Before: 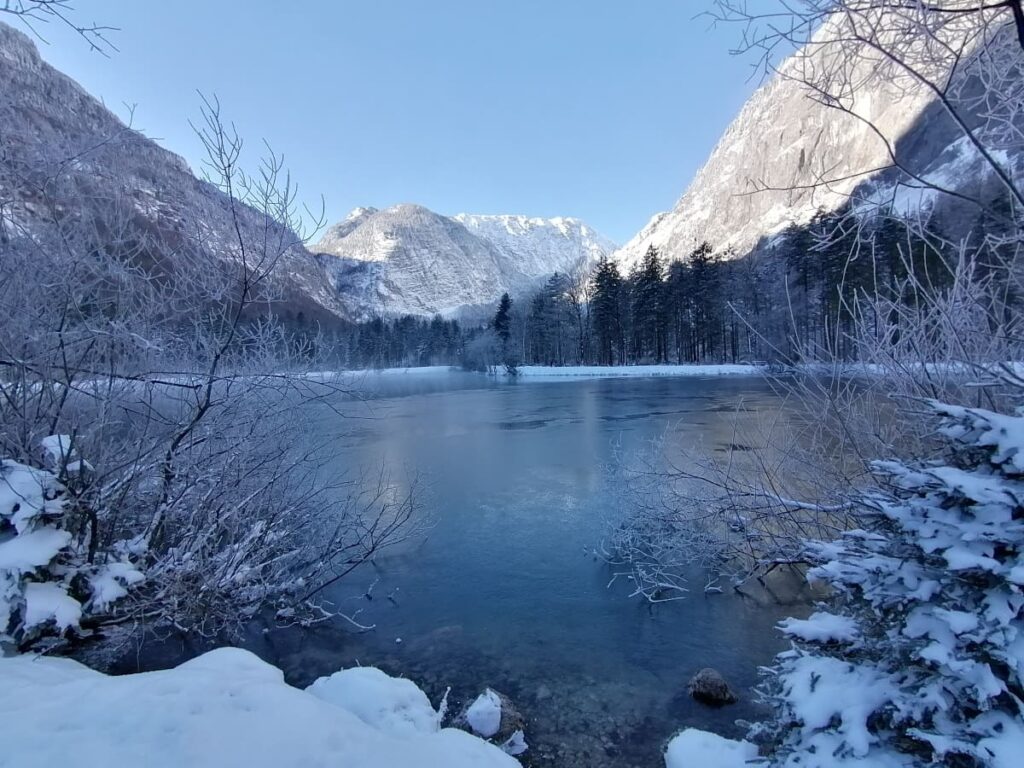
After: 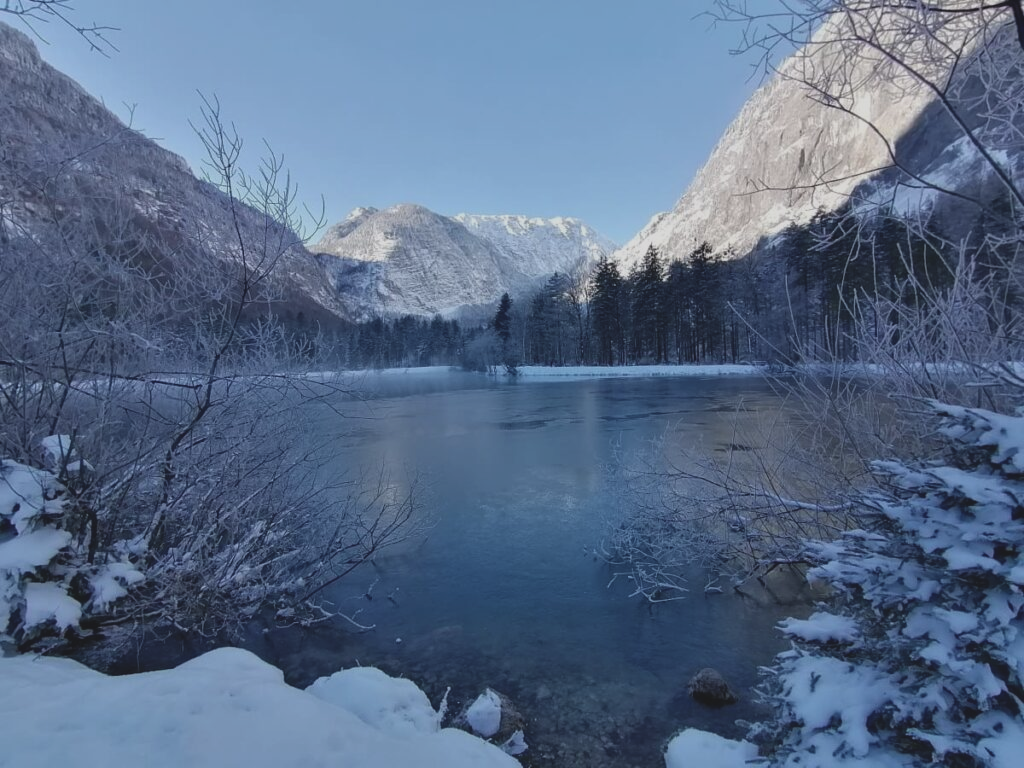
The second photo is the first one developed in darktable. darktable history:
exposure: black level correction -0.015, exposure -0.532 EV, compensate exposure bias true, compensate highlight preservation false
